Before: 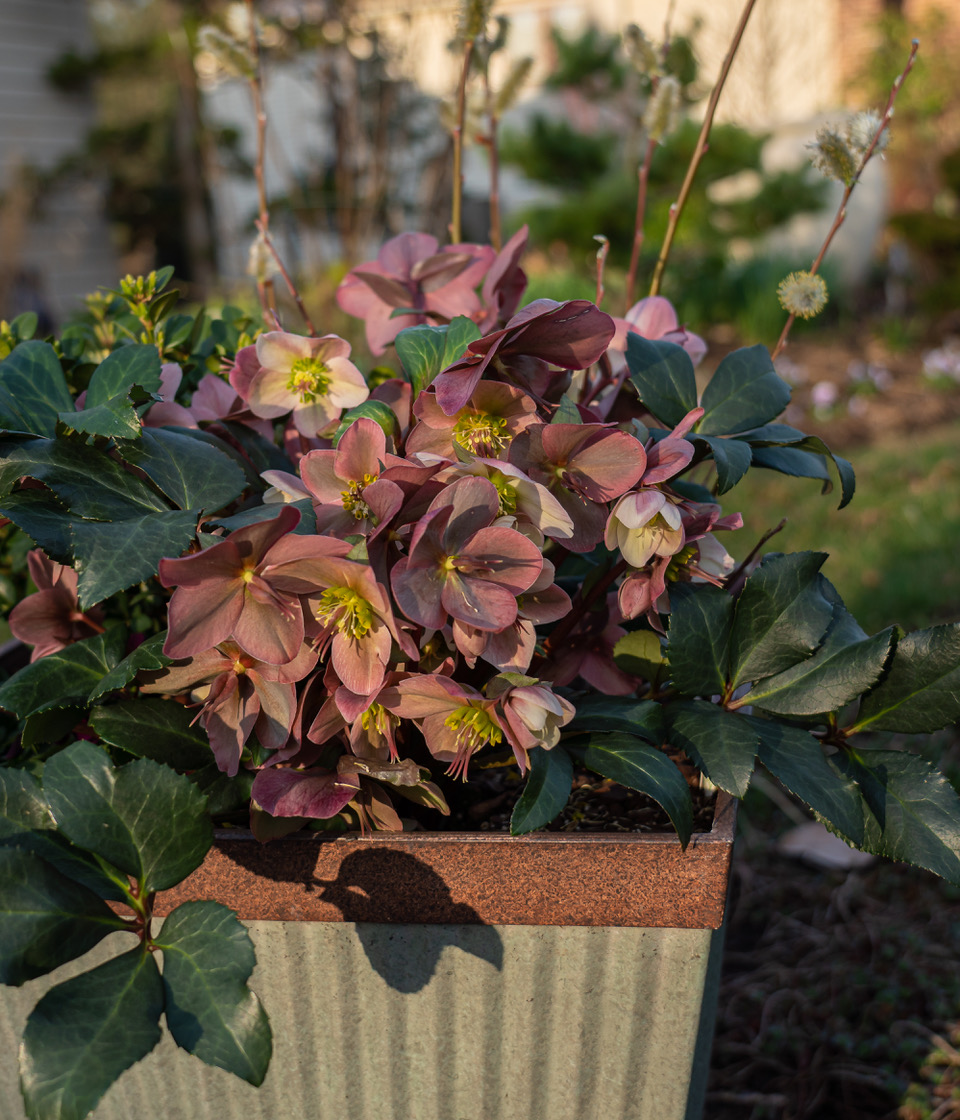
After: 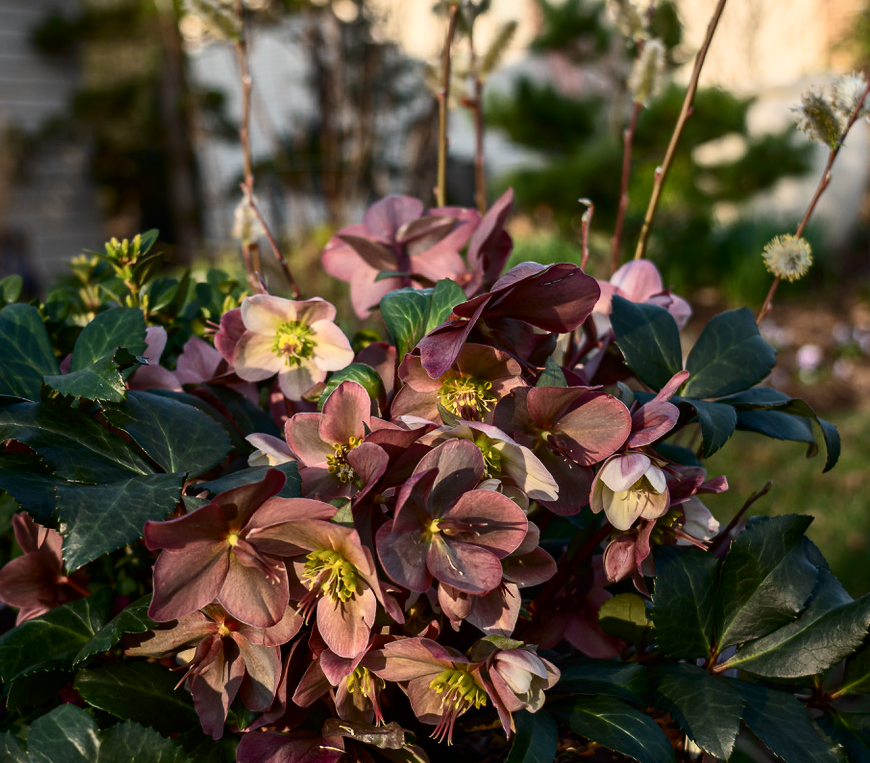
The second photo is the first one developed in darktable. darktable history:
contrast brightness saturation: contrast 0.295
crop: left 1.616%, top 3.391%, right 7.743%, bottom 28.425%
